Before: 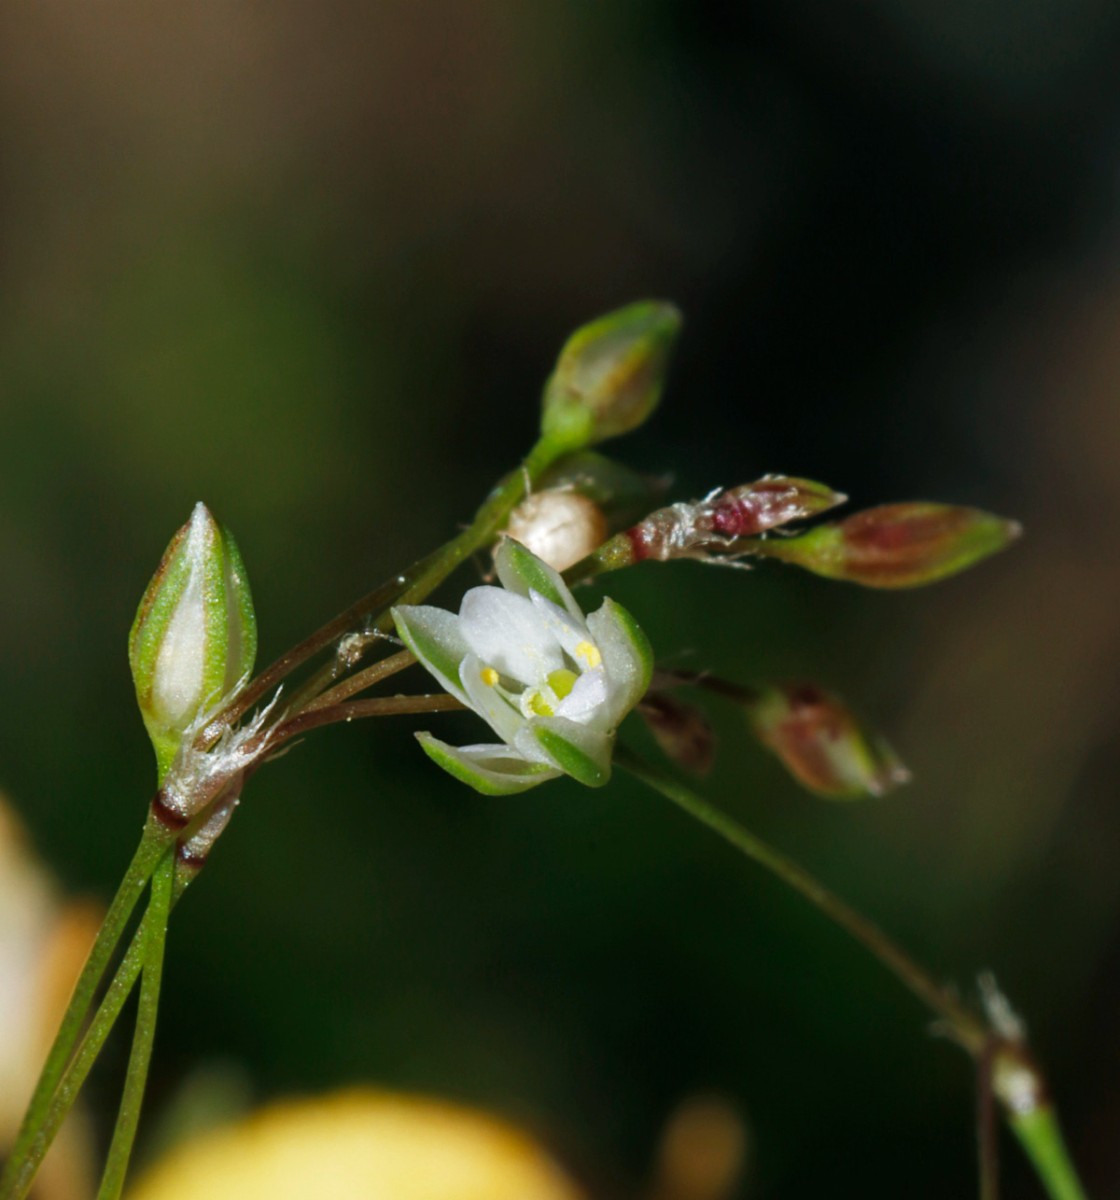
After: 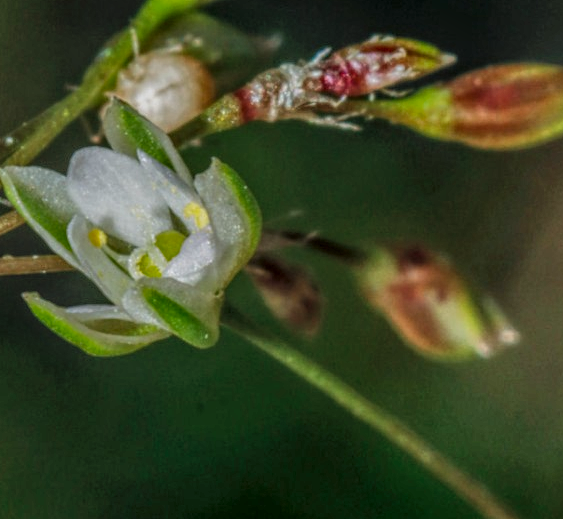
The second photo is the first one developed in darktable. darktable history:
local contrast: highlights 0%, shadows 0%, detail 200%, midtone range 0.25
shadows and highlights: low approximation 0.01, soften with gaussian
crop: left 35.03%, top 36.625%, right 14.663%, bottom 20.057%
